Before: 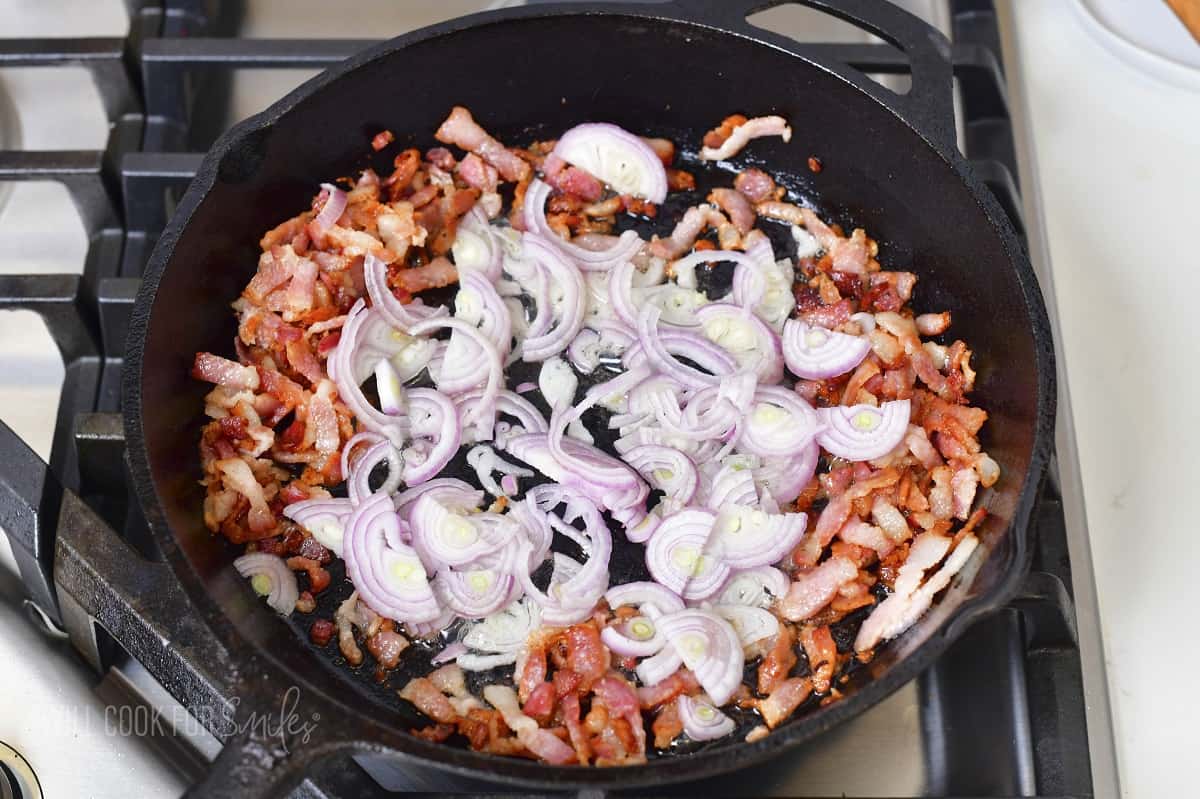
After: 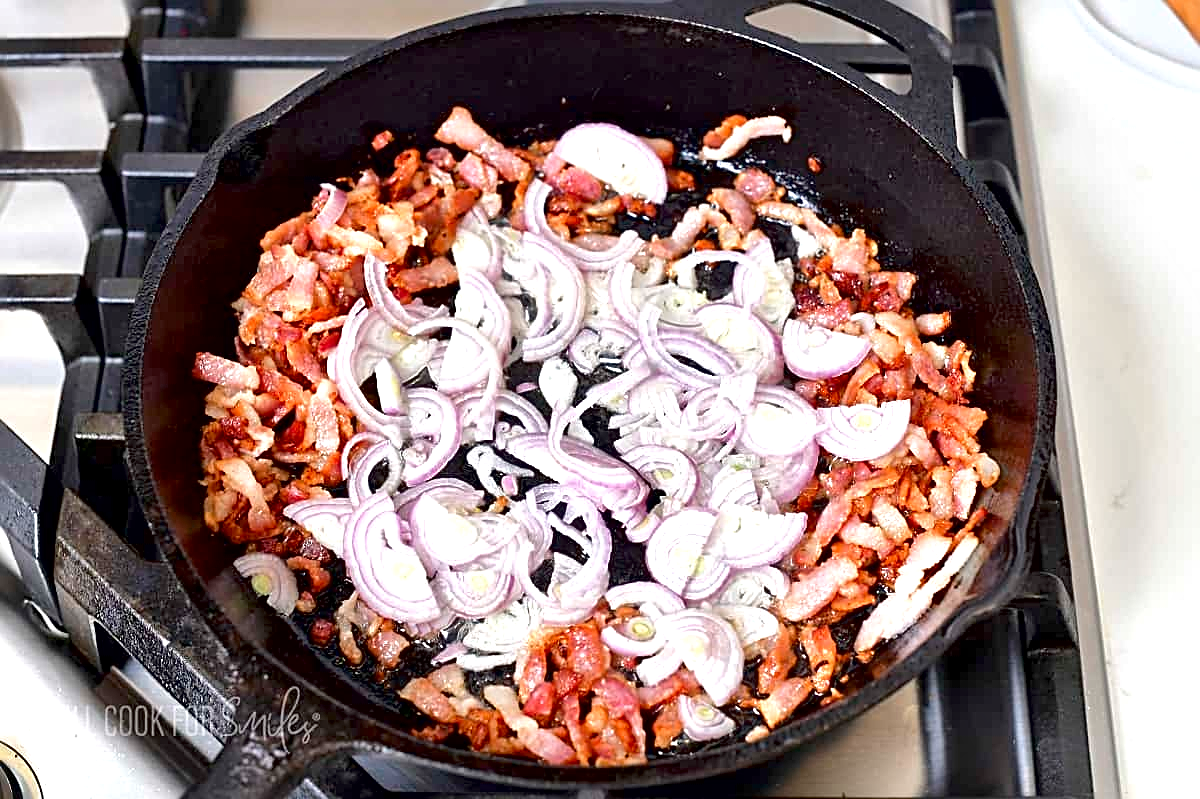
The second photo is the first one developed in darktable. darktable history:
local contrast: mode bilateral grid, contrast 25, coarseness 47, detail 151%, midtone range 0.2
exposure: black level correction 0.003, exposure 0.383 EV, compensate highlight preservation false
sharpen: radius 2.531, amount 0.628
